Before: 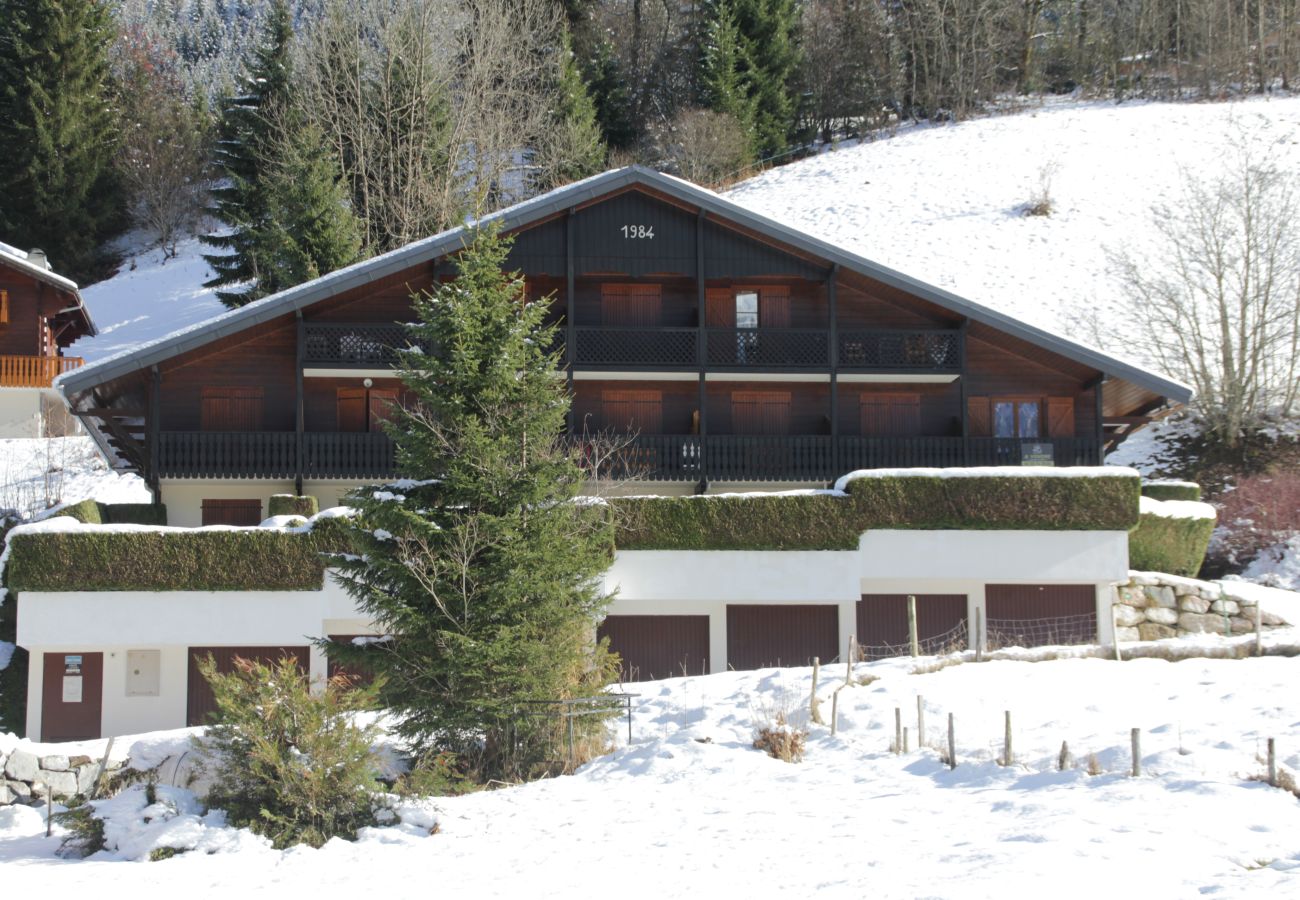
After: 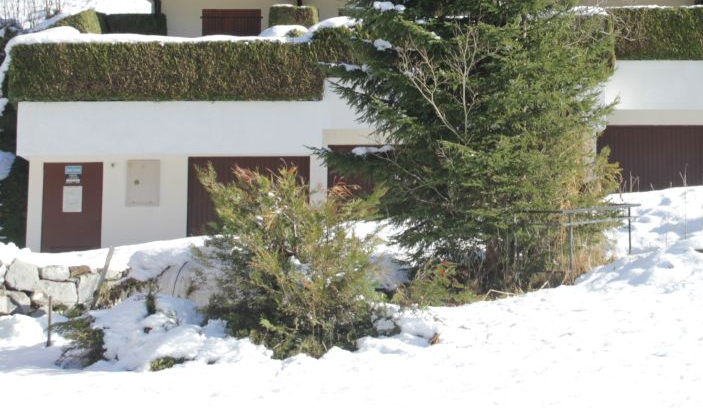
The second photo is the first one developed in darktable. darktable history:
crop and rotate: top 54.549%, right 45.886%, bottom 0.102%
